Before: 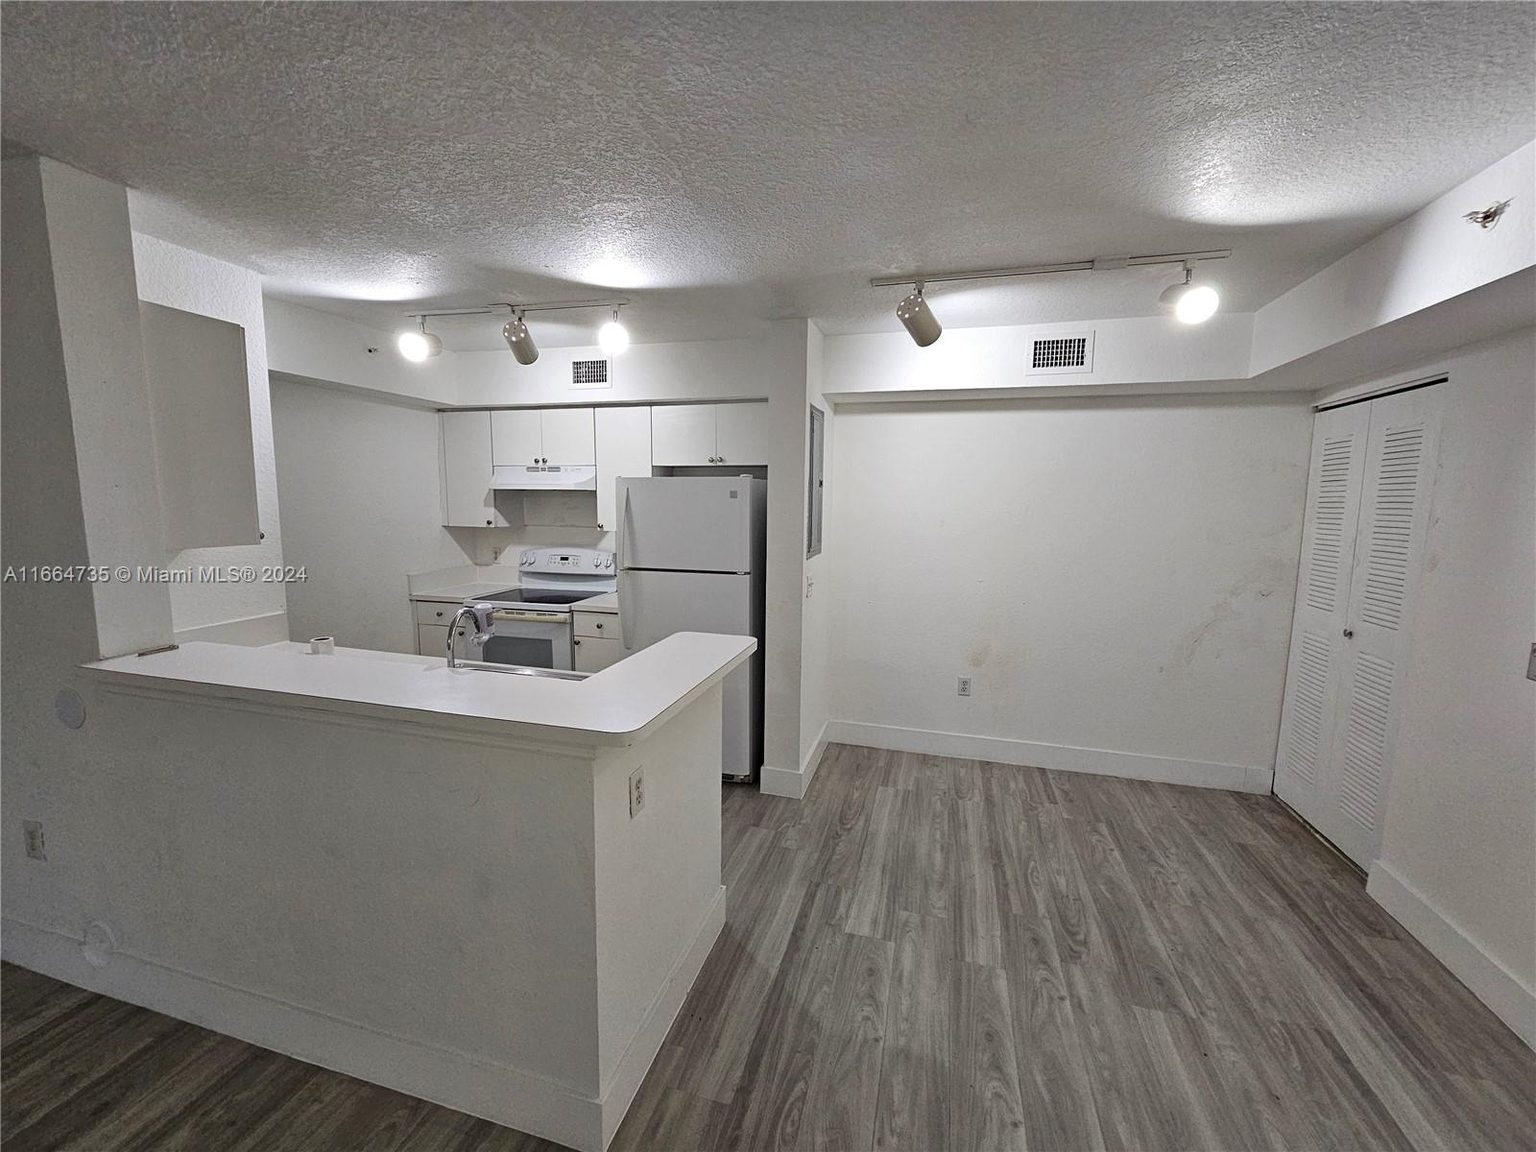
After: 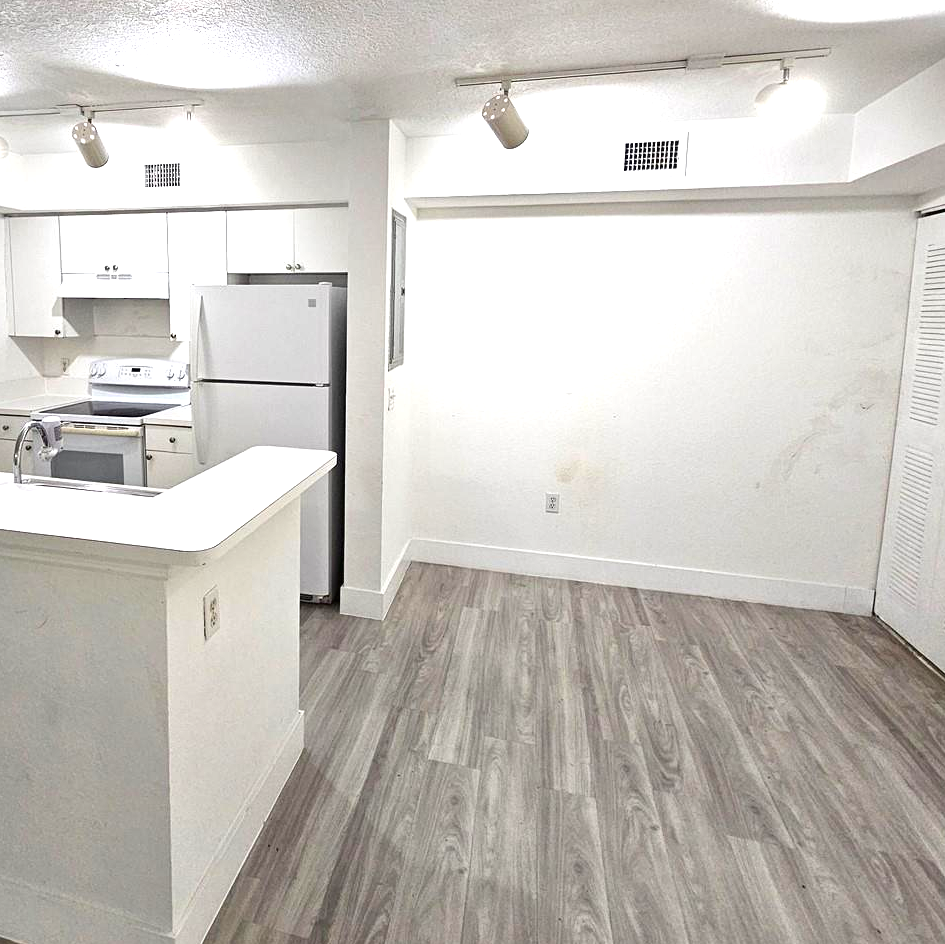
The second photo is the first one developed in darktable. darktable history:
exposure: black level correction 0, exposure 1.2 EV, compensate highlight preservation false
crop and rotate: left 28.256%, top 17.734%, right 12.656%, bottom 3.573%
